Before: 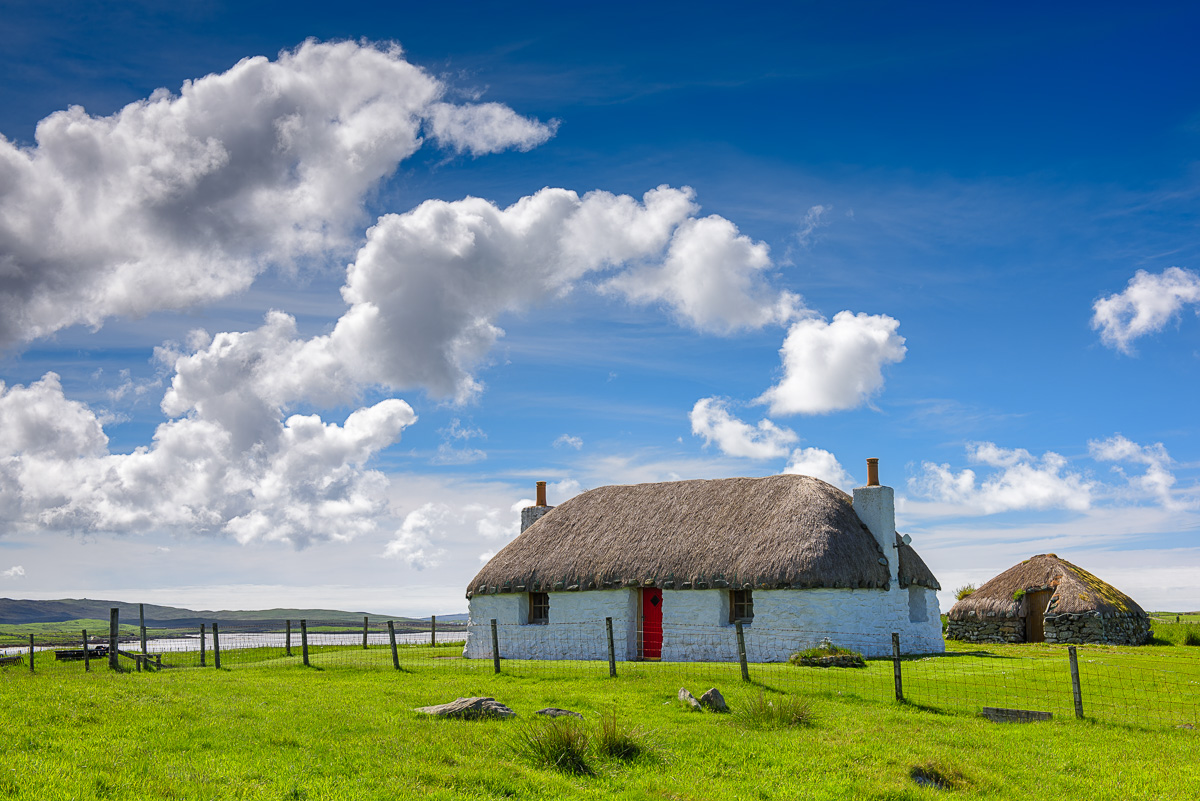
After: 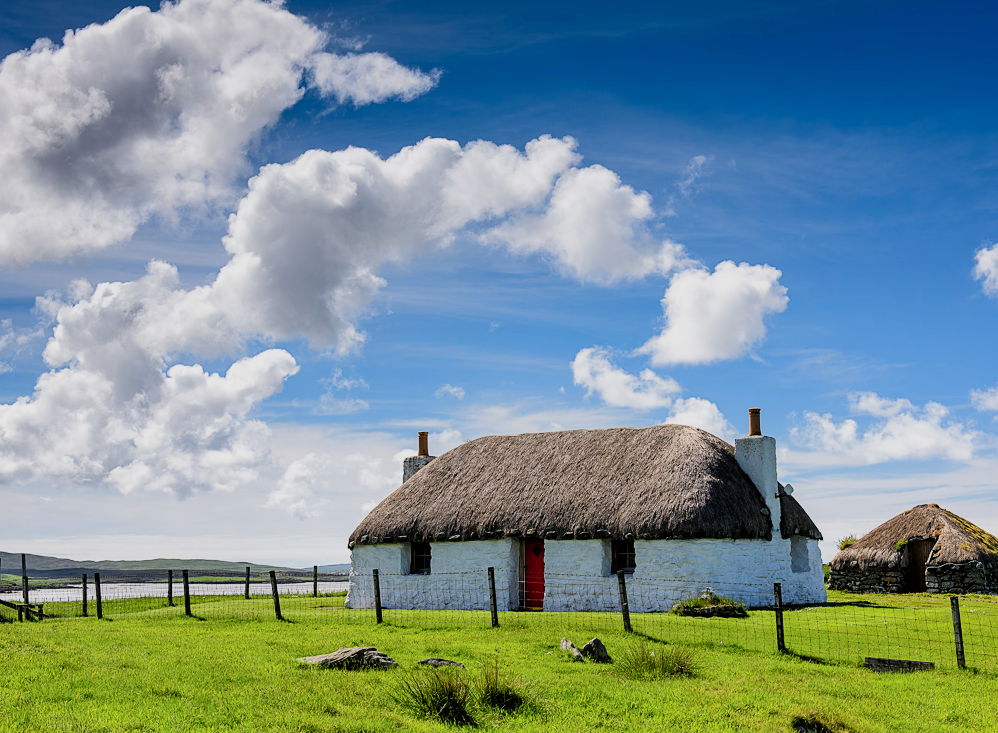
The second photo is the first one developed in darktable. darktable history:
crop: left 9.835%, top 6.261%, right 6.931%, bottom 2.212%
filmic rgb: black relative exposure -4.97 EV, white relative exposure 3.98 EV, hardness 2.88, contrast 1.397
